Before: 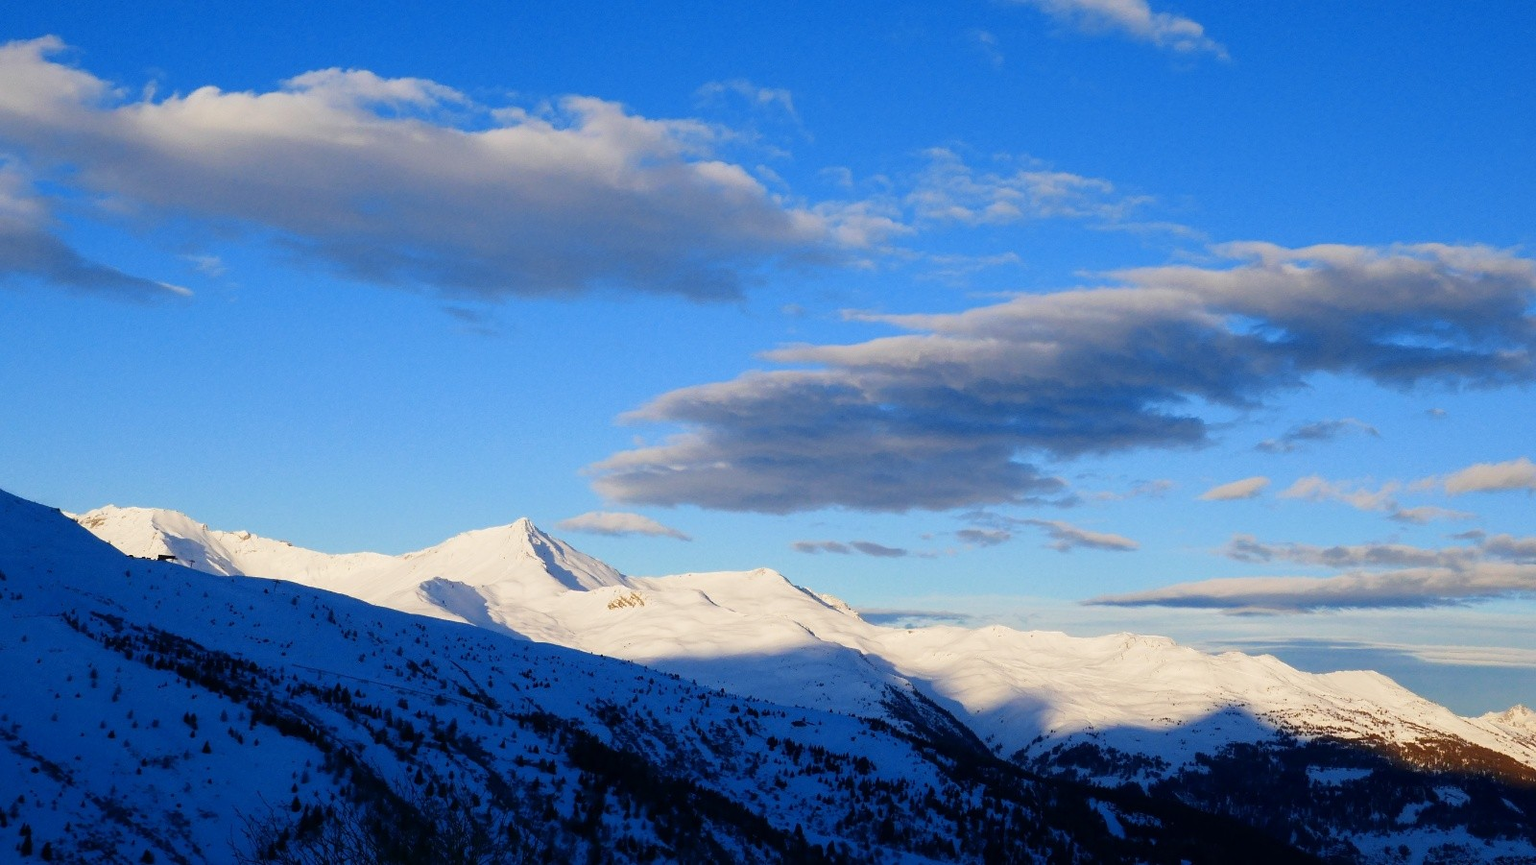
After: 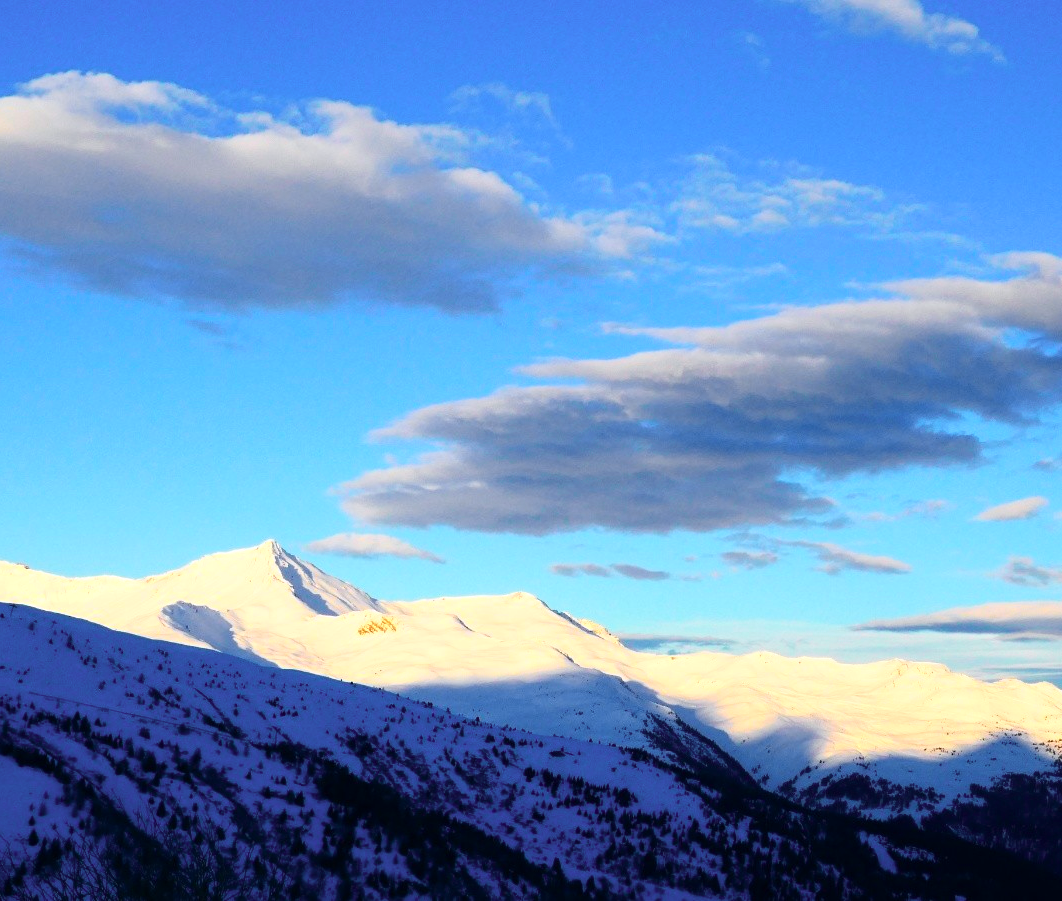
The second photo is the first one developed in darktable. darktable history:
exposure: exposure 0.245 EV, compensate highlight preservation false
tone curve: curves: ch0 [(0, 0) (0.051, 0.047) (0.102, 0.099) (0.232, 0.249) (0.462, 0.501) (0.698, 0.761) (0.908, 0.946) (1, 1)]; ch1 [(0, 0) (0.339, 0.298) (0.402, 0.363) (0.453, 0.413) (0.485, 0.469) (0.494, 0.493) (0.504, 0.501) (0.525, 0.533) (0.563, 0.591) (0.597, 0.631) (1, 1)]; ch2 [(0, 0) (0.48, 0.48) (0.504, 0.5) (0.539, 0.554) (0.59, 0.628) (0.642, 0.682) (0.824, 0.815) (1, 1)], color space Lab, independent channels, preserve colors none
color zones: curves: ch0 [(0.224, 0.526) (0.75, 0.5)]; ch1 [(0.055, 0.526) (0.224, 0.761) (0.377, 0.526) (0.75, 0.5)]
crop: left 17.201%, right 16.374%
